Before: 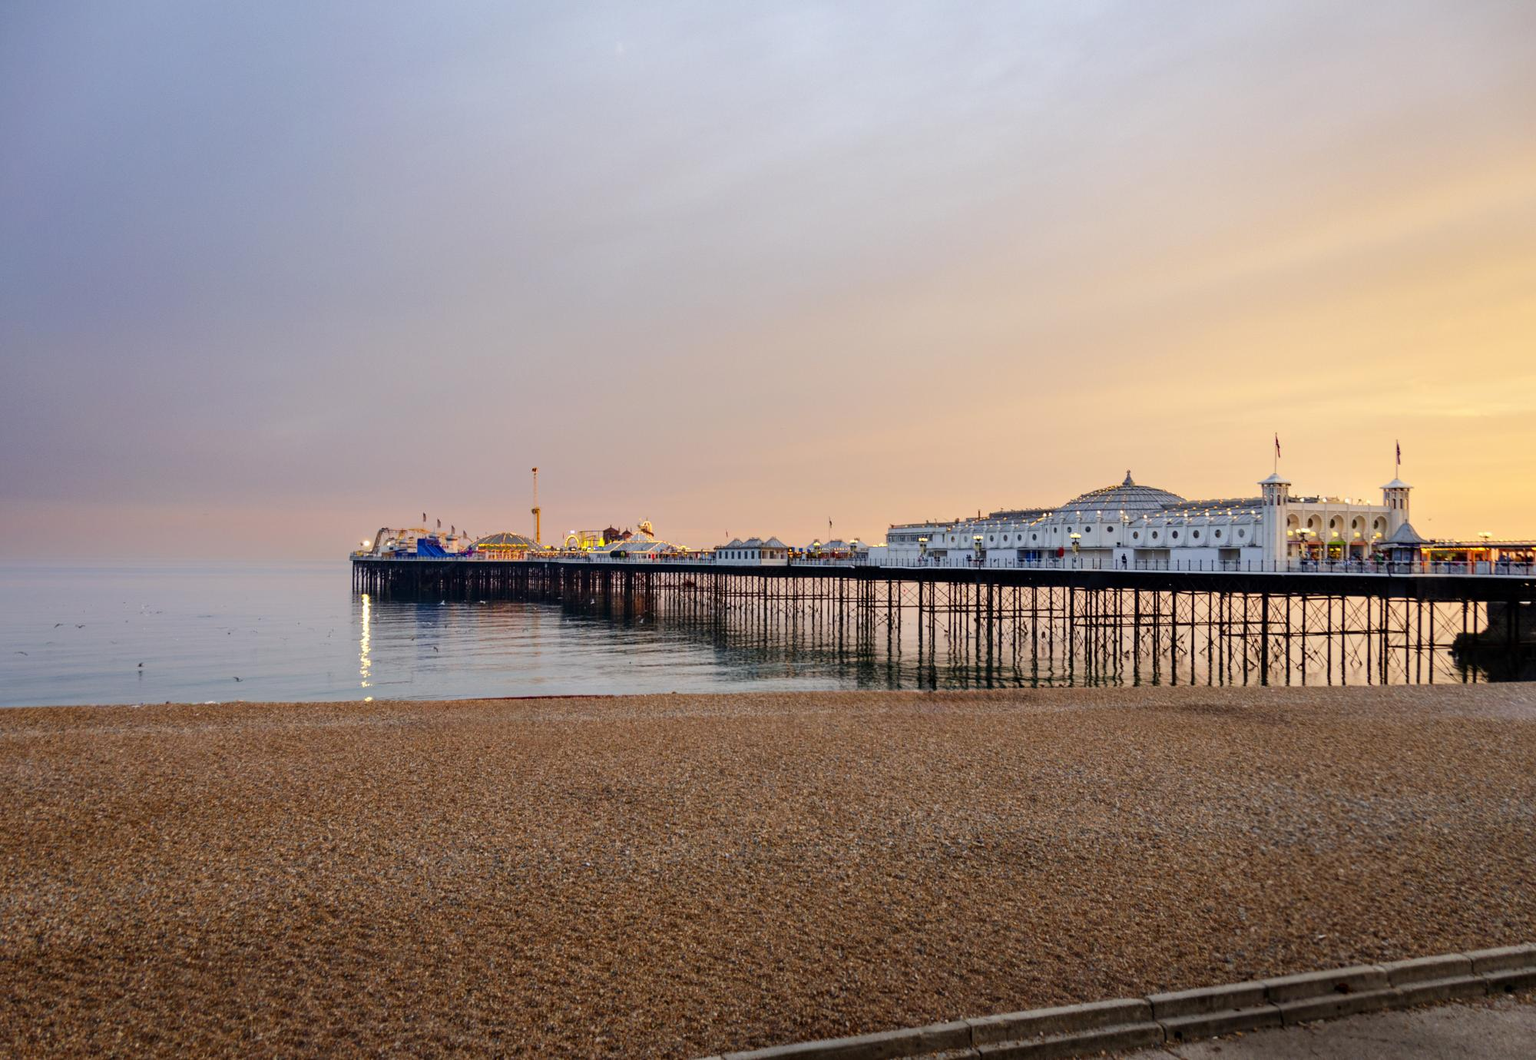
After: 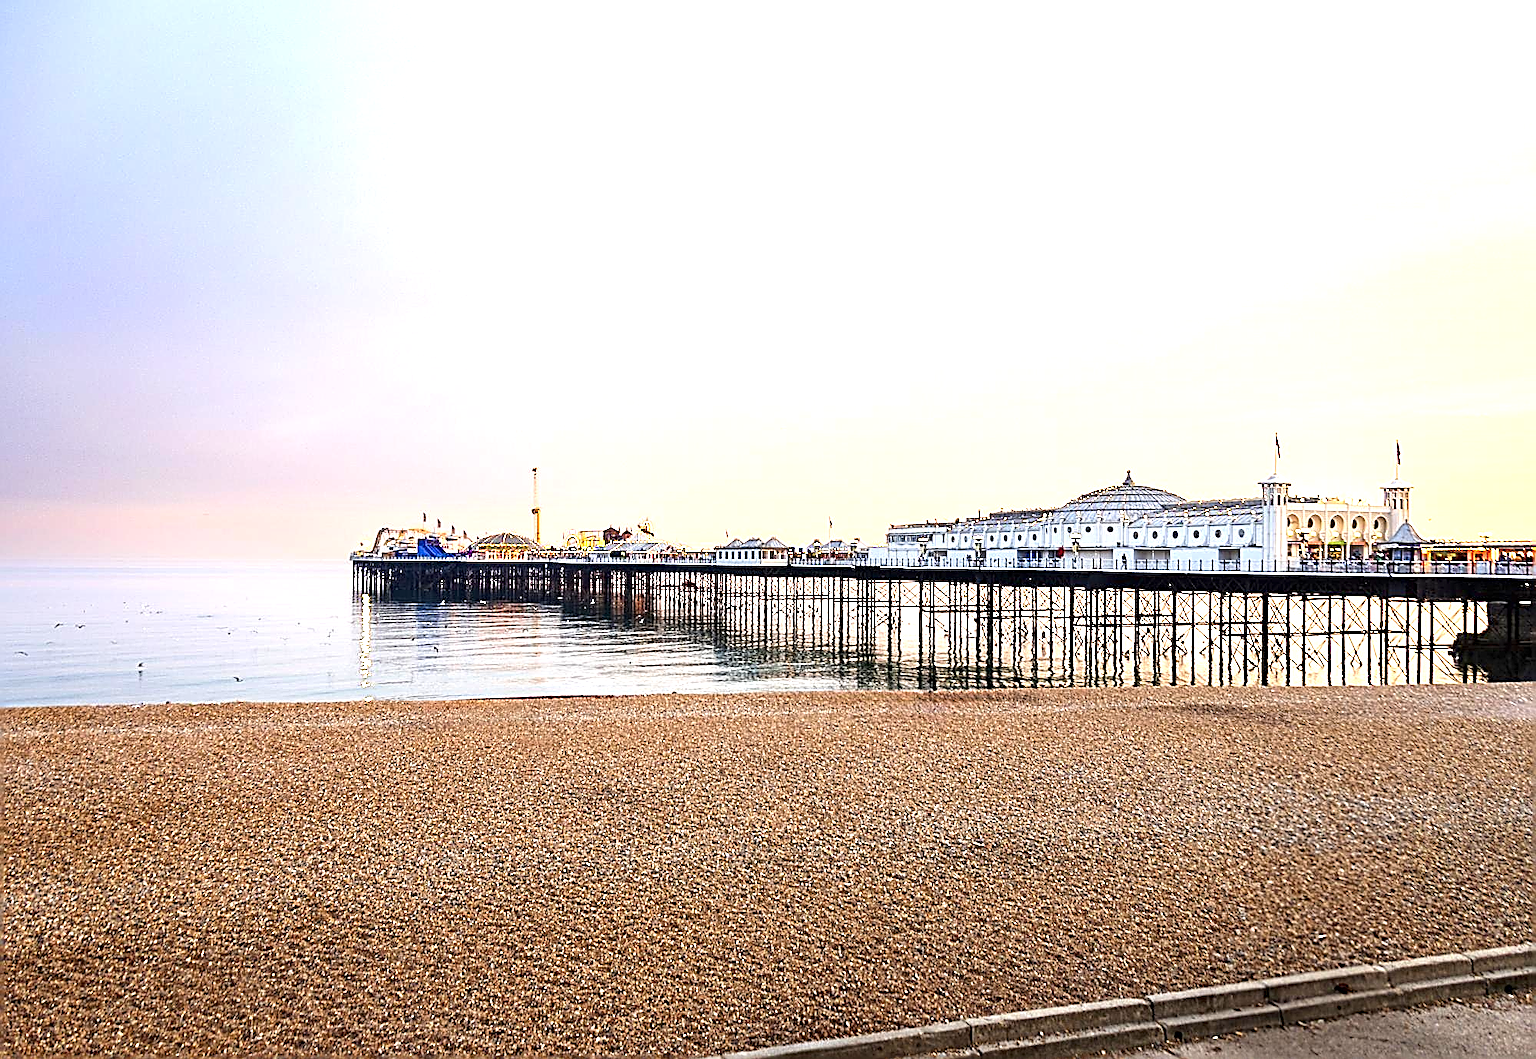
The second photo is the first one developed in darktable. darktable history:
exposure: black level correction 0, exposure 1.379 EV, compensate exposure bias true, compensate highlight preservation false
sharpen: amount 2
